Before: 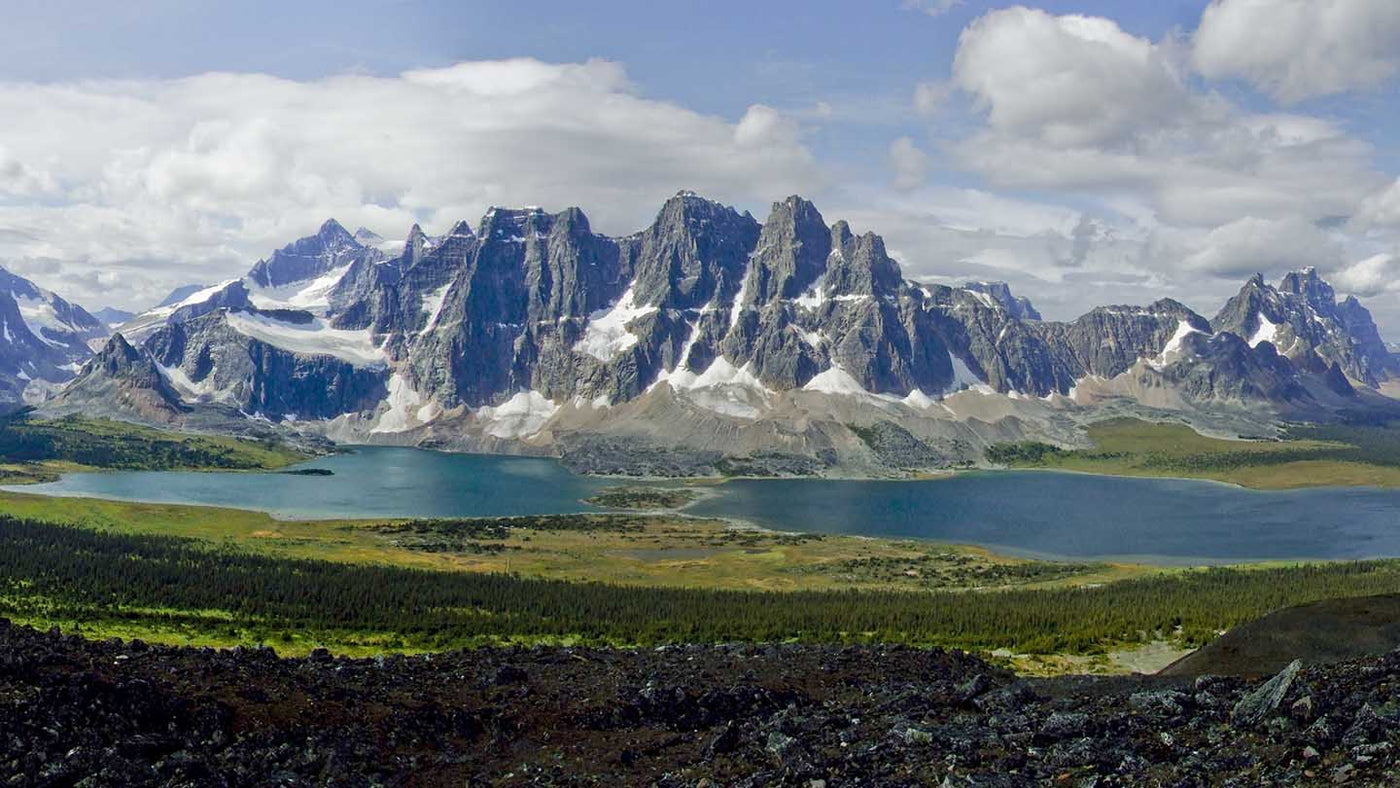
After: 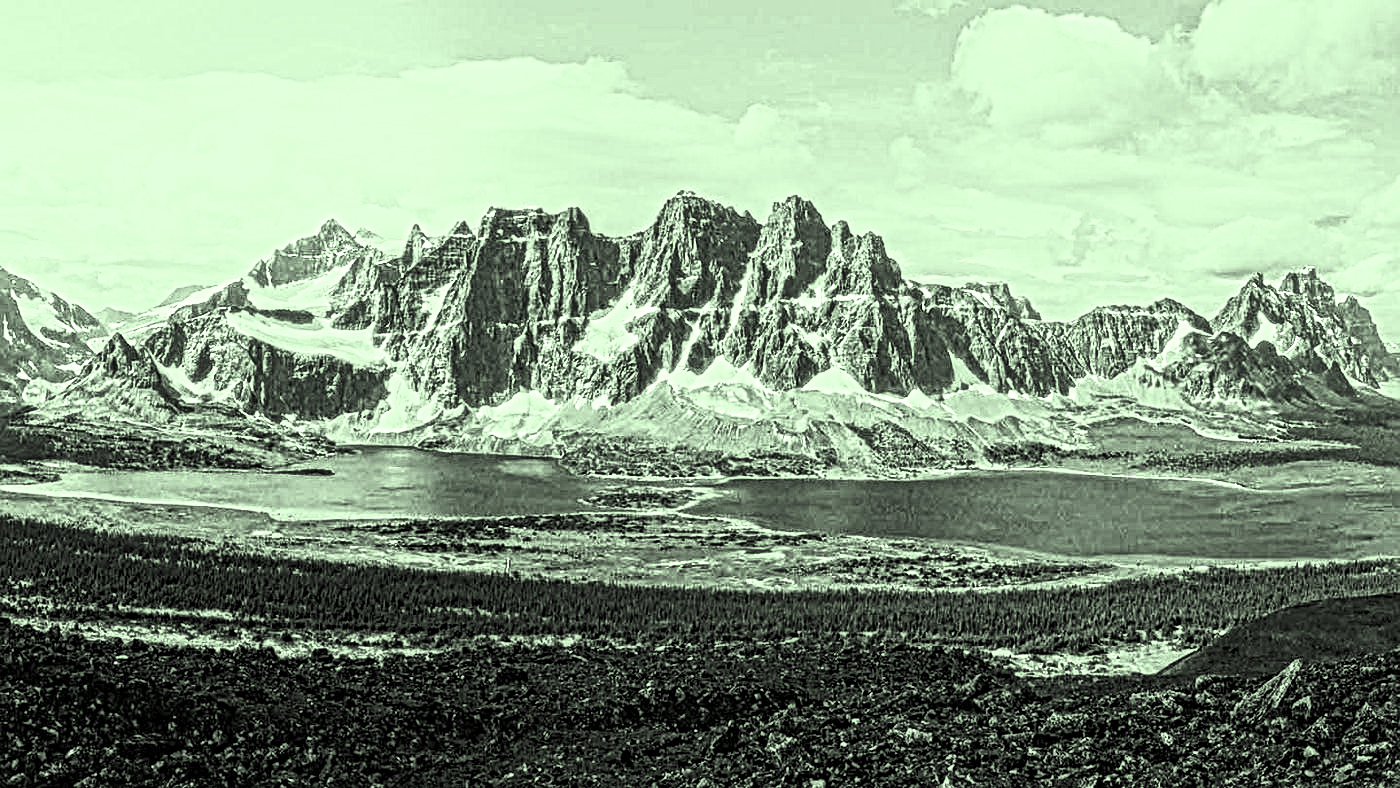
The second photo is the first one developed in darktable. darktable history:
contrast brightness saturation: contrast 0.545, brightness 0.456, saturation -0.996
local contrast: mode bilateral grid, contrast 21, coarseness 4, detail 300%, midtone range 0.2
color correction: highlights a* -11.02, highlights b* 9.91, saturation 1.71
